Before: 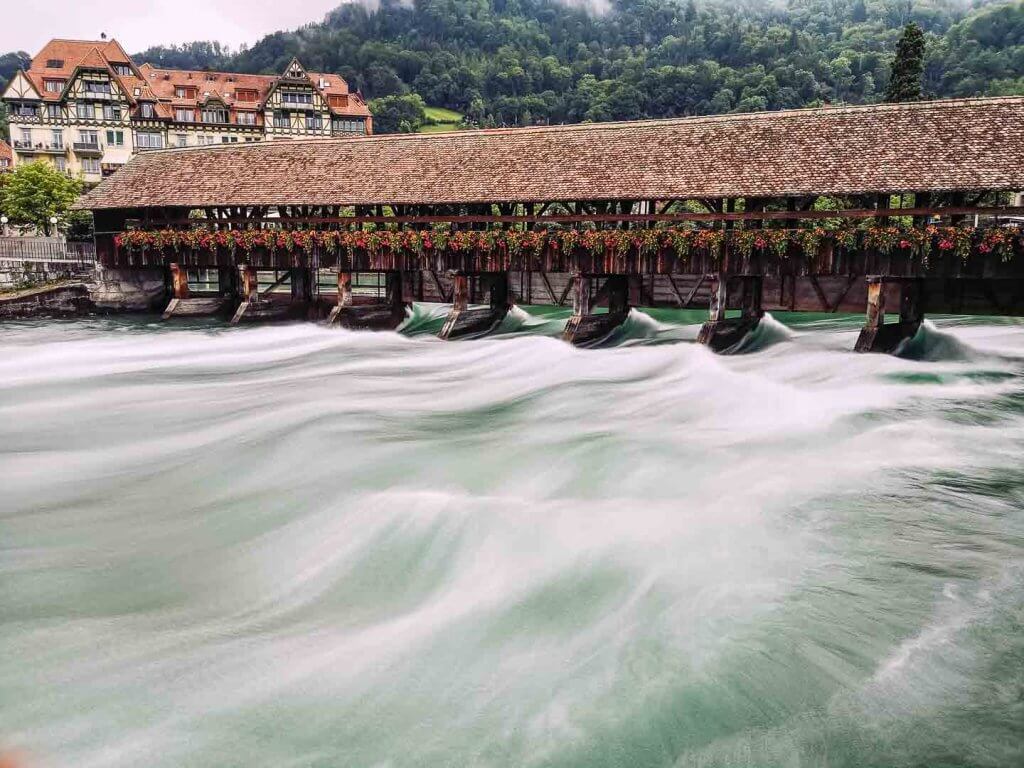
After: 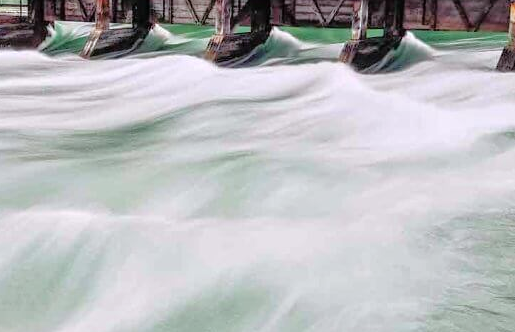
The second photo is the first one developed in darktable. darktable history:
white balance: red 0.982, blue 1.018
crop: left 35.03%, top 36.625%, right 14.663%, bottom 20.057%
tone equalizer: -7 EV 0.15 EV, -6 EV 0.6 EV, -5 EV 1.15 EV, -4 EV 1.33 EV, -3 EV 1.15 EV, -2 EV 0.6 EV, -1 EV 0.15 EV, mask exposure compensation -0.5 EV
